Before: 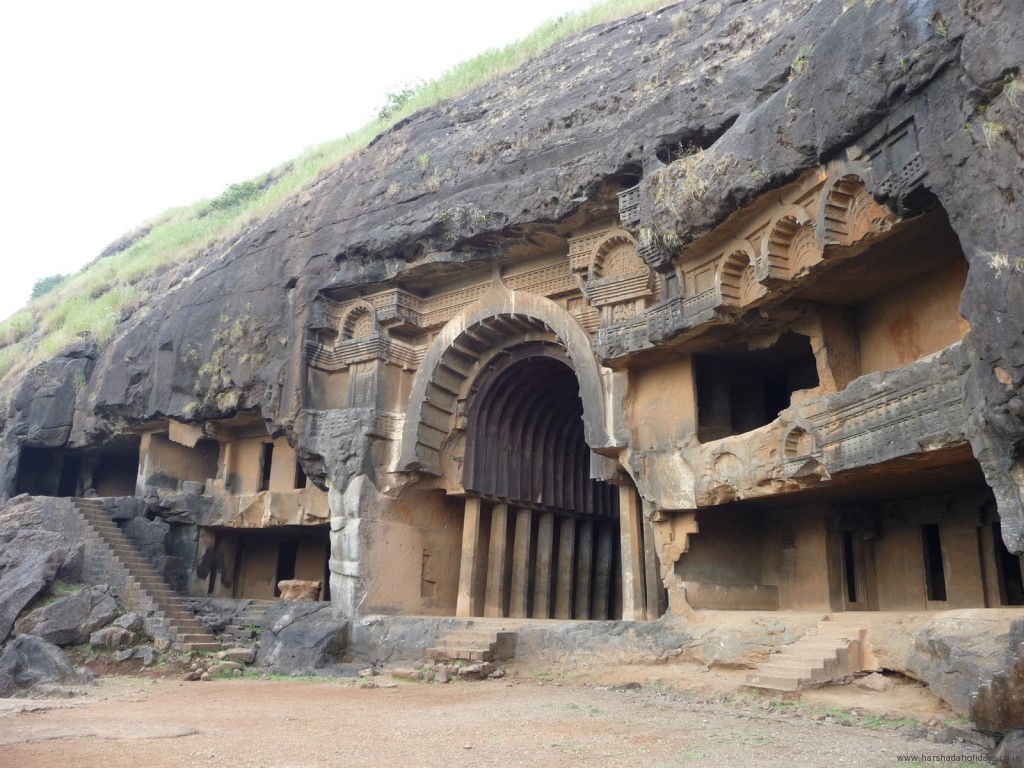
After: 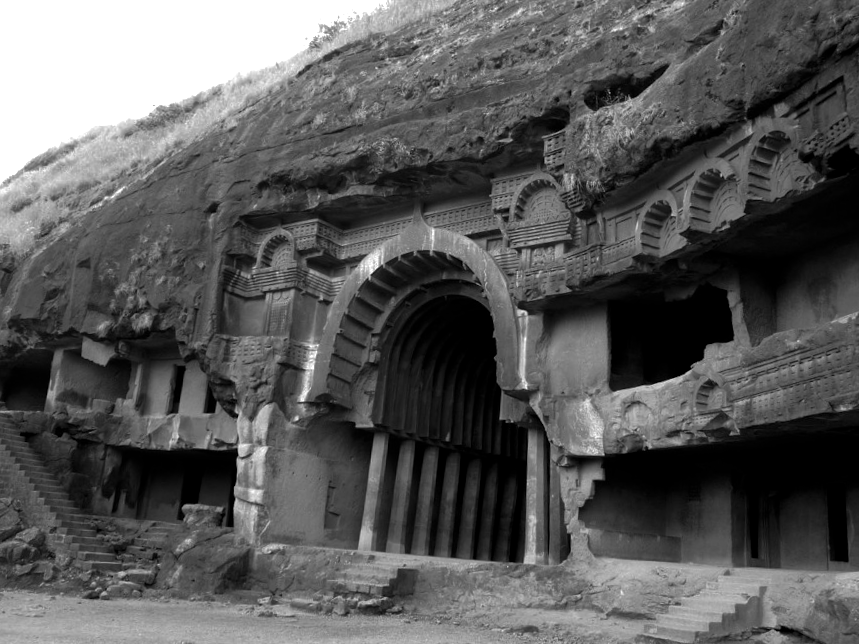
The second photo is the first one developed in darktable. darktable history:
color calibration: x 0.37, y 0.382, temperature 4313.32 K
contrast brightness saturation: contrast -0.03, brightness -0.59, saturation -1
crop and rotate: angle -3.27°, left 5.211%, top 5.211%, right 4.607%, bottom 4.607%
shadows and highlights: on, module defaults
rgb levels: levels [[0.01, 0.419, 0.839], [0, 0.5, 1], [0, 0.5, 1]]
